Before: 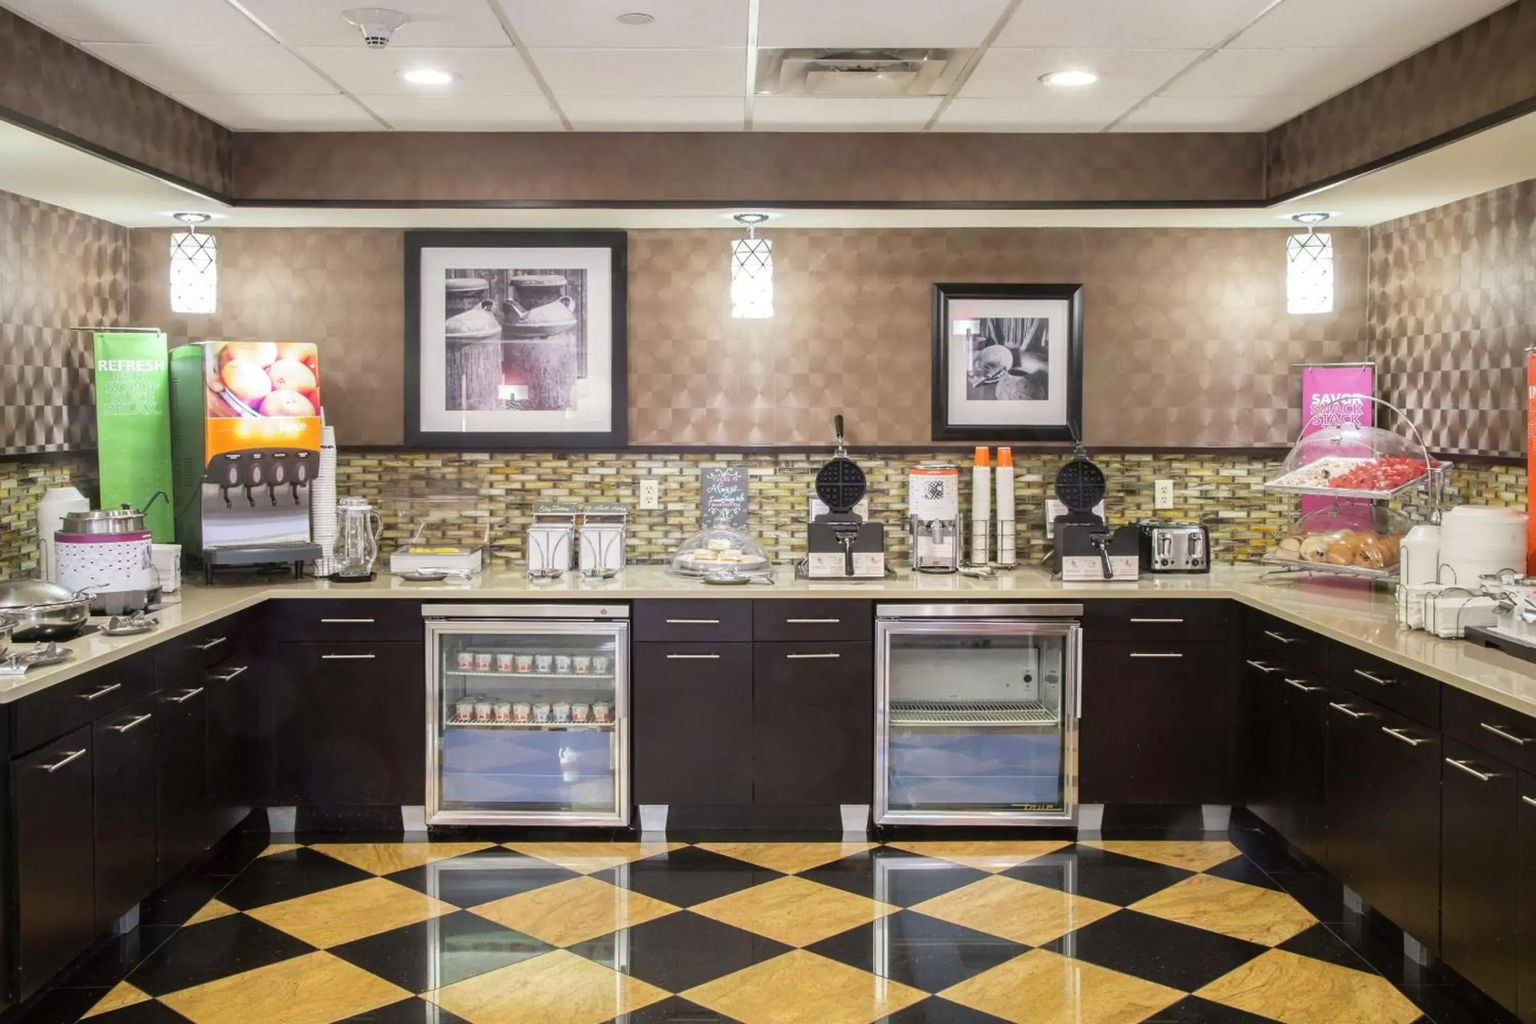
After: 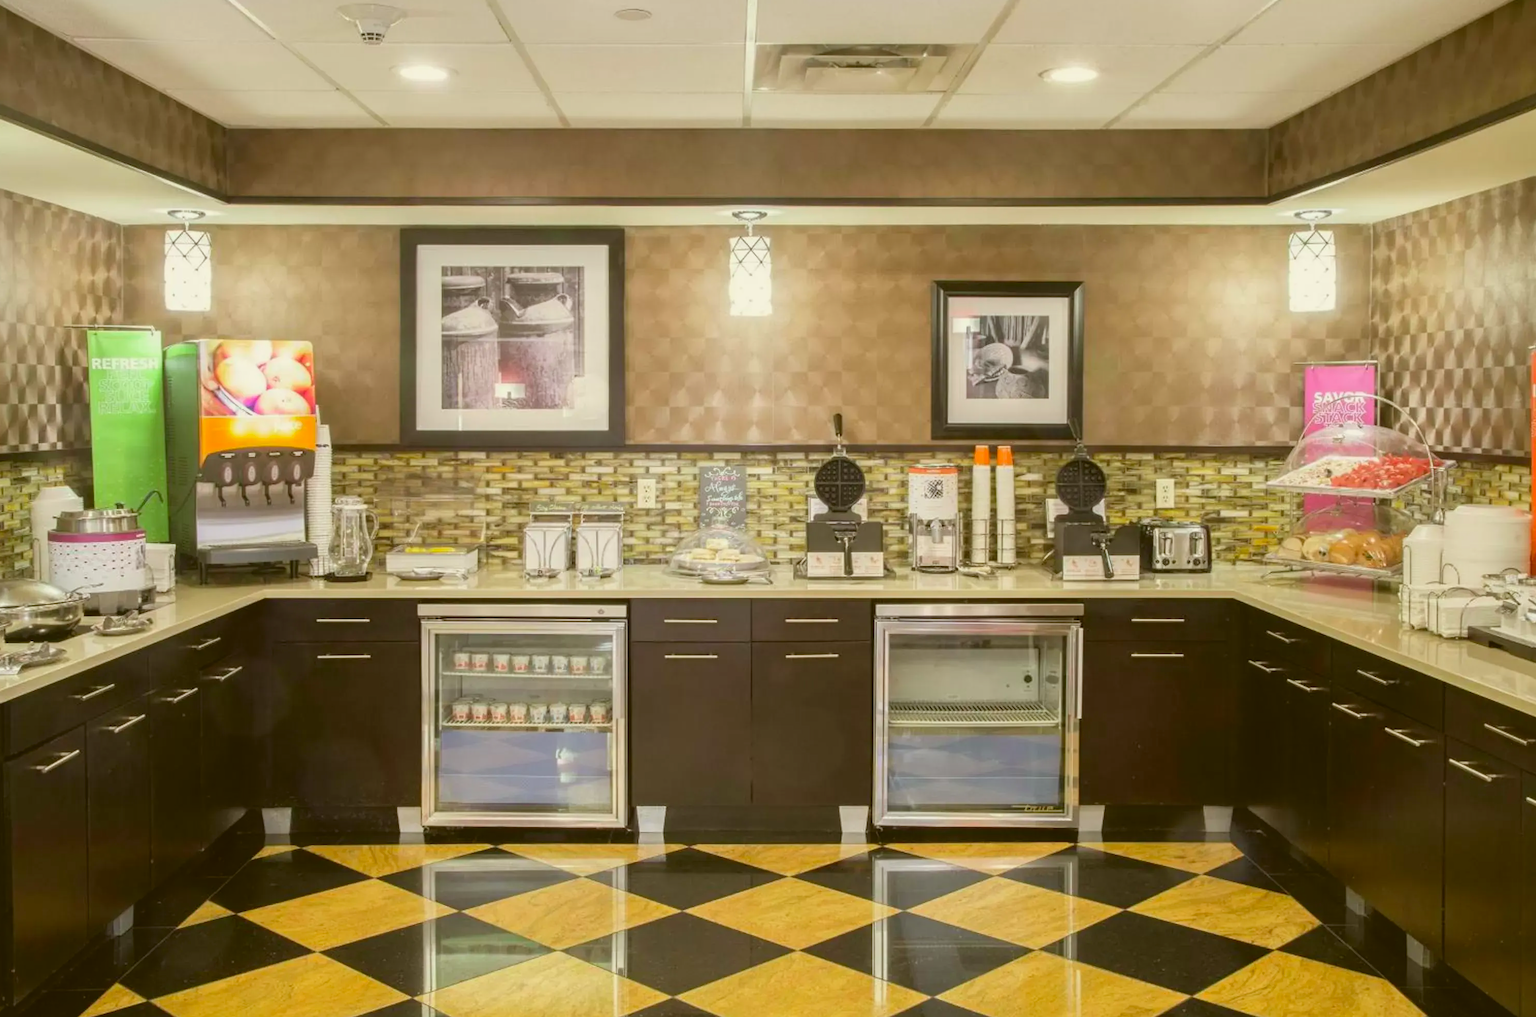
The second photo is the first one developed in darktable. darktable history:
color correction: highlights a* -1.8, highlights b* 10.02, shadows a* 0.864, shadows b* 19.62
contrast brightness saturation: contrast -0.104, brightness 0.051, saturation 0.083
crop: left 0.483%, top 0.468%, right 0.185%, bottom 0.874%
